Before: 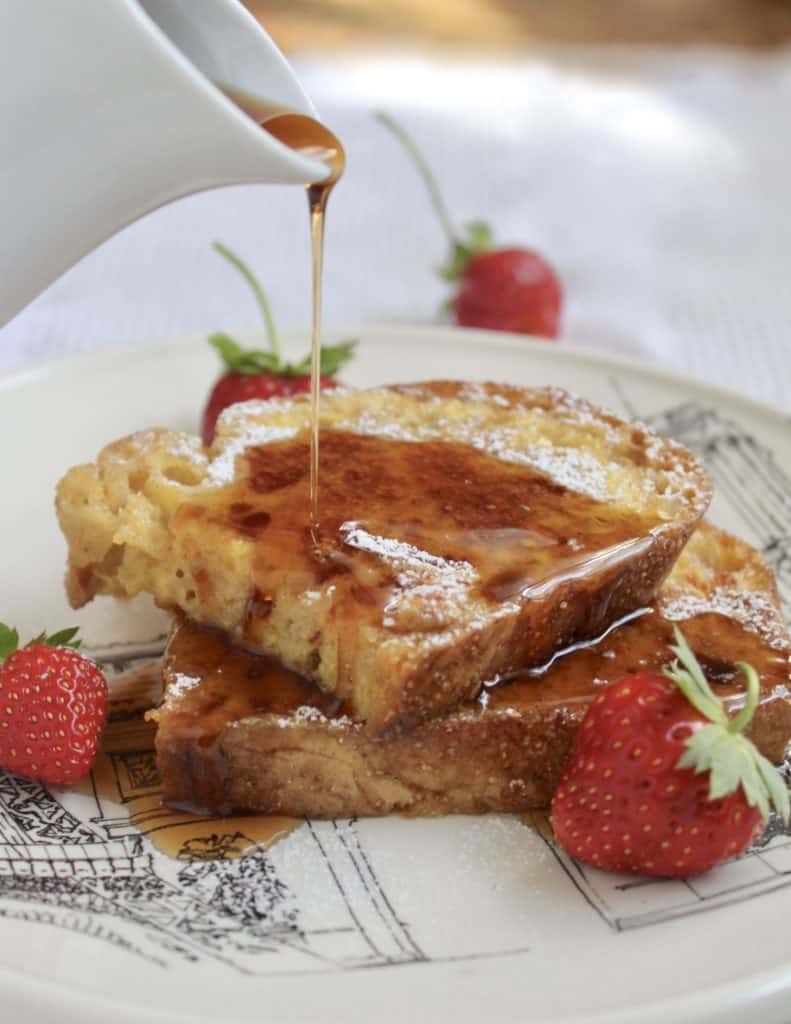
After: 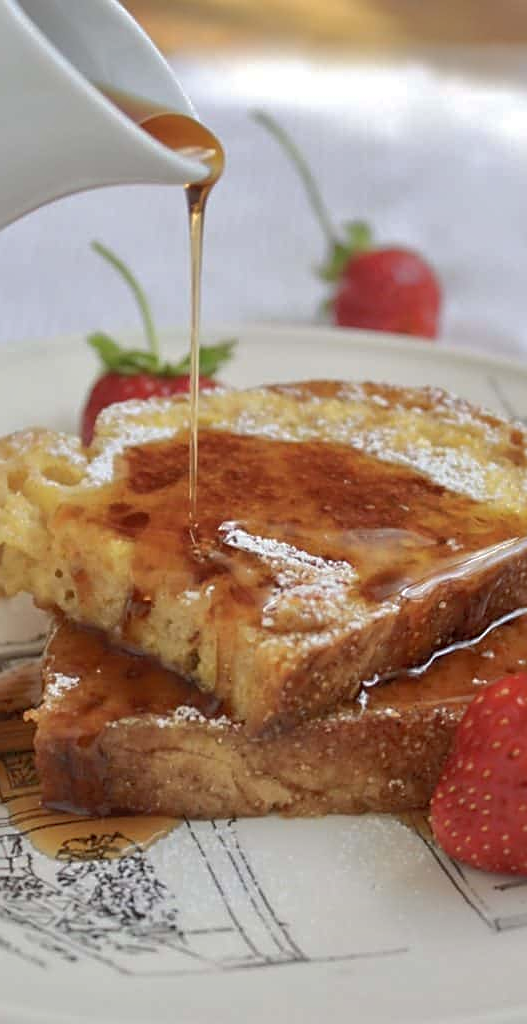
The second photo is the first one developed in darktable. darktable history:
shadows and highlights: on, module defaults
crop: left 15.419%, right 17.914%
sharpen: on, module defaults
